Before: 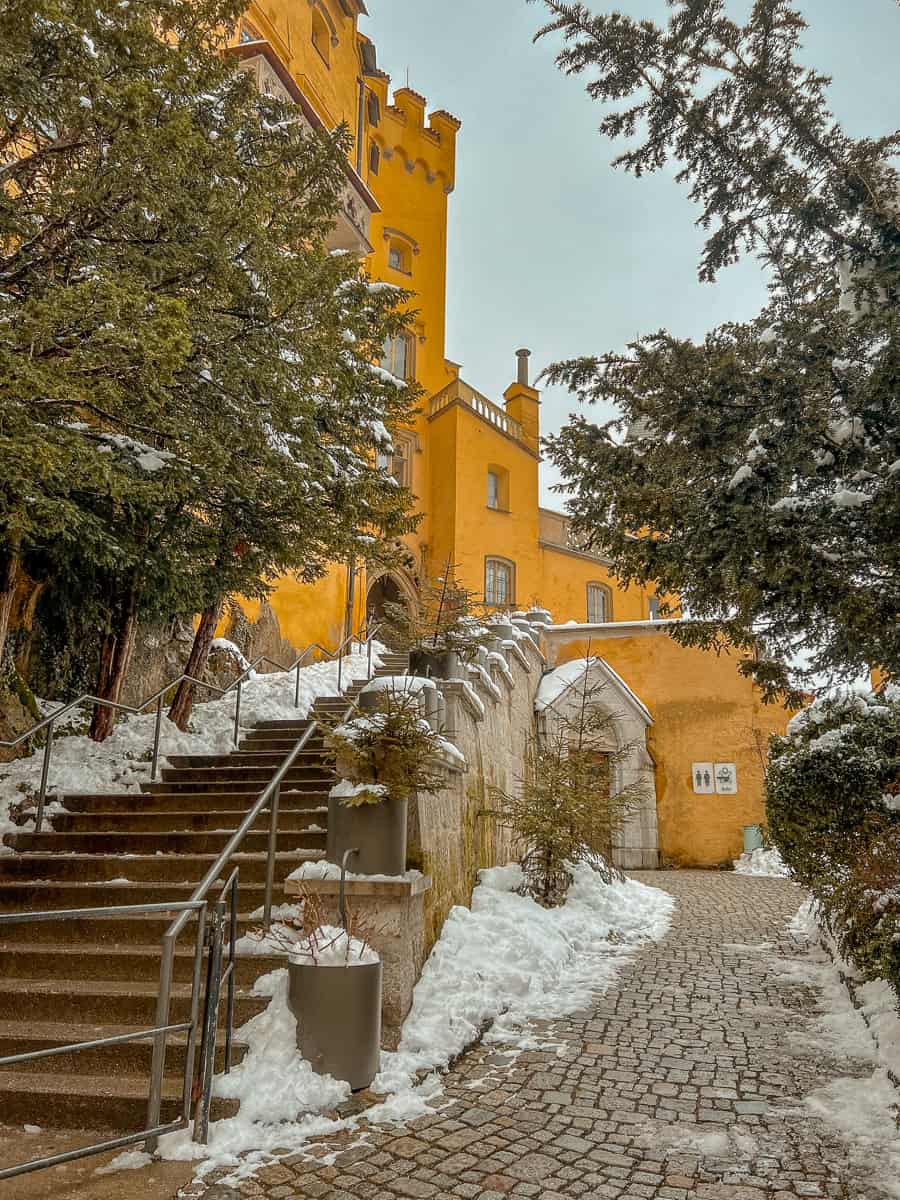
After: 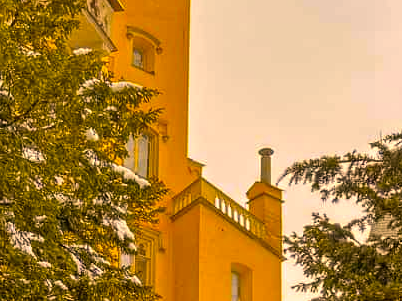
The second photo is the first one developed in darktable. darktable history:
crop: left 28.64%, top 16.832%, right 26.637%, bottom 58.055%
white balance: red 0.925, blue 1.046
color contrast: green-magenta contrast 1.12, blue-yellow contrast 1.95, unbound 0
color correction: highlights a* 21.88, highlights b* 22.25
shadows and highlights: radius 44.78, white point adjustment 6.64, compress 79.65%, highlights color adjustment 78.42%, soften with gaussian
